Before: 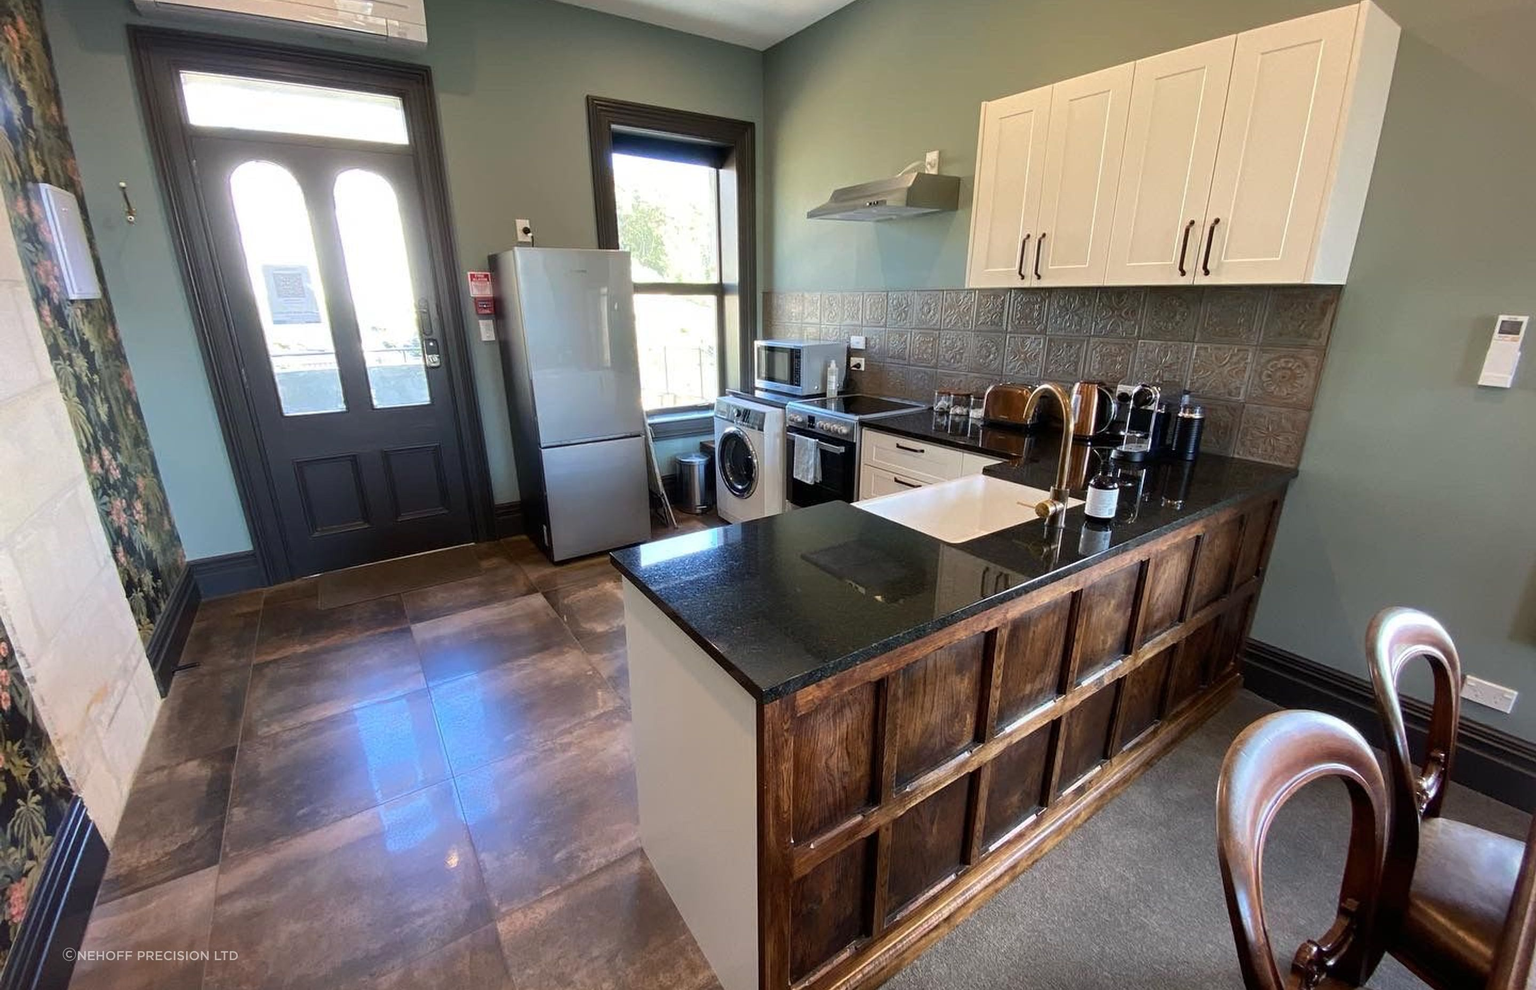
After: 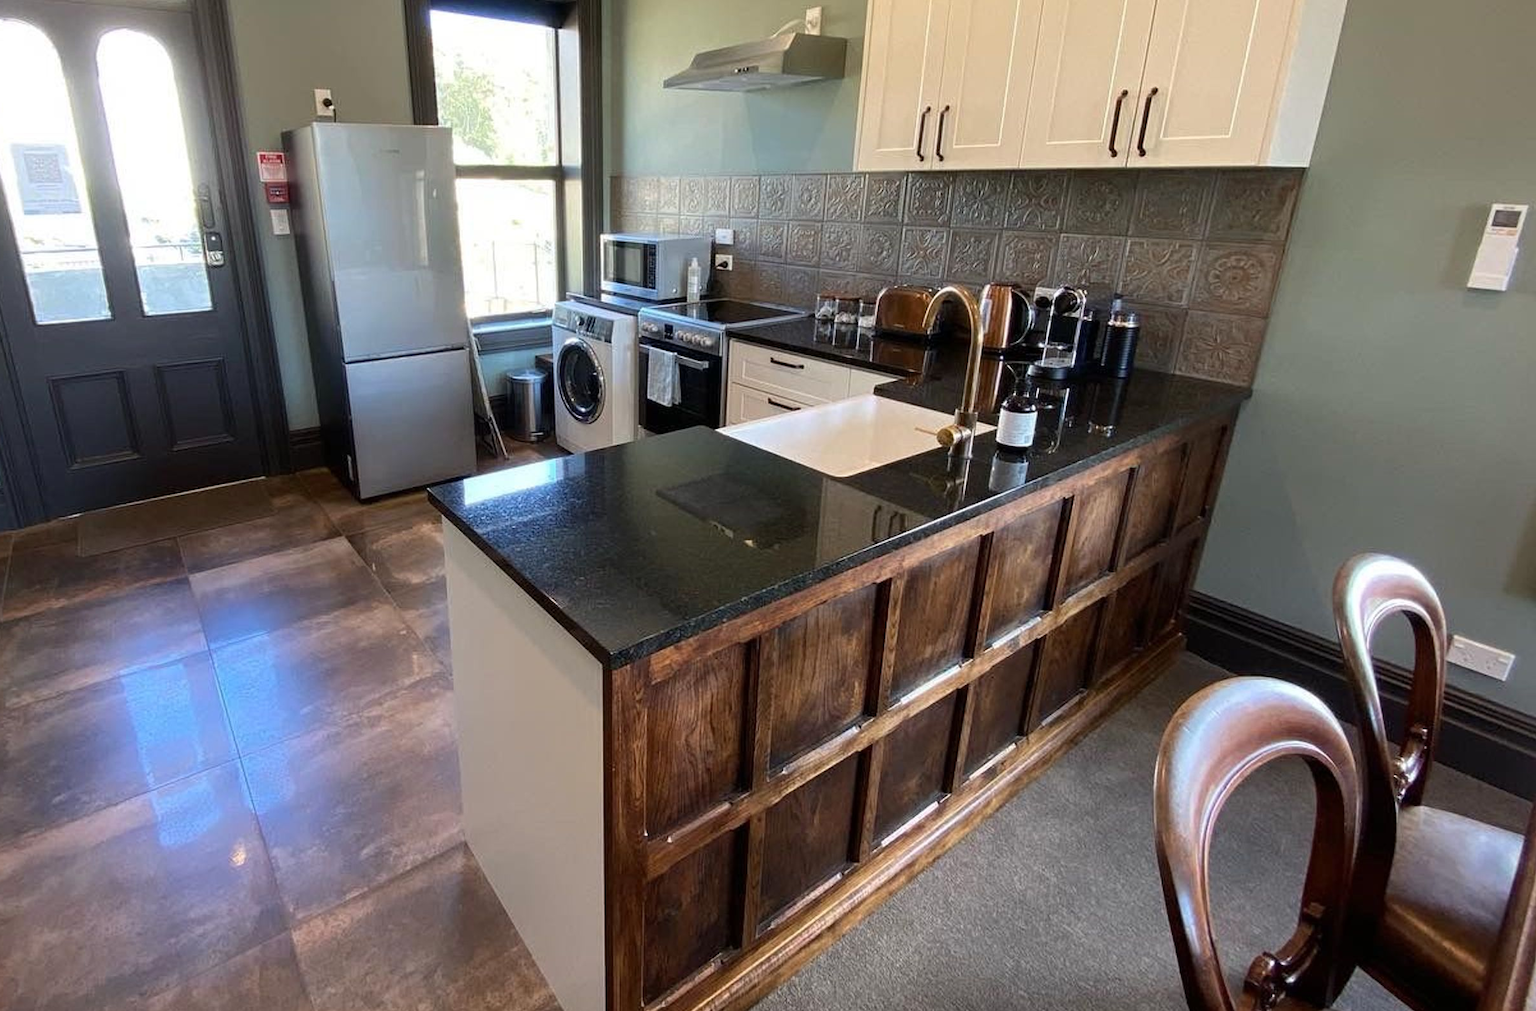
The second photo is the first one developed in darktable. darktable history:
crop: left 16.499%, top 14.666%
